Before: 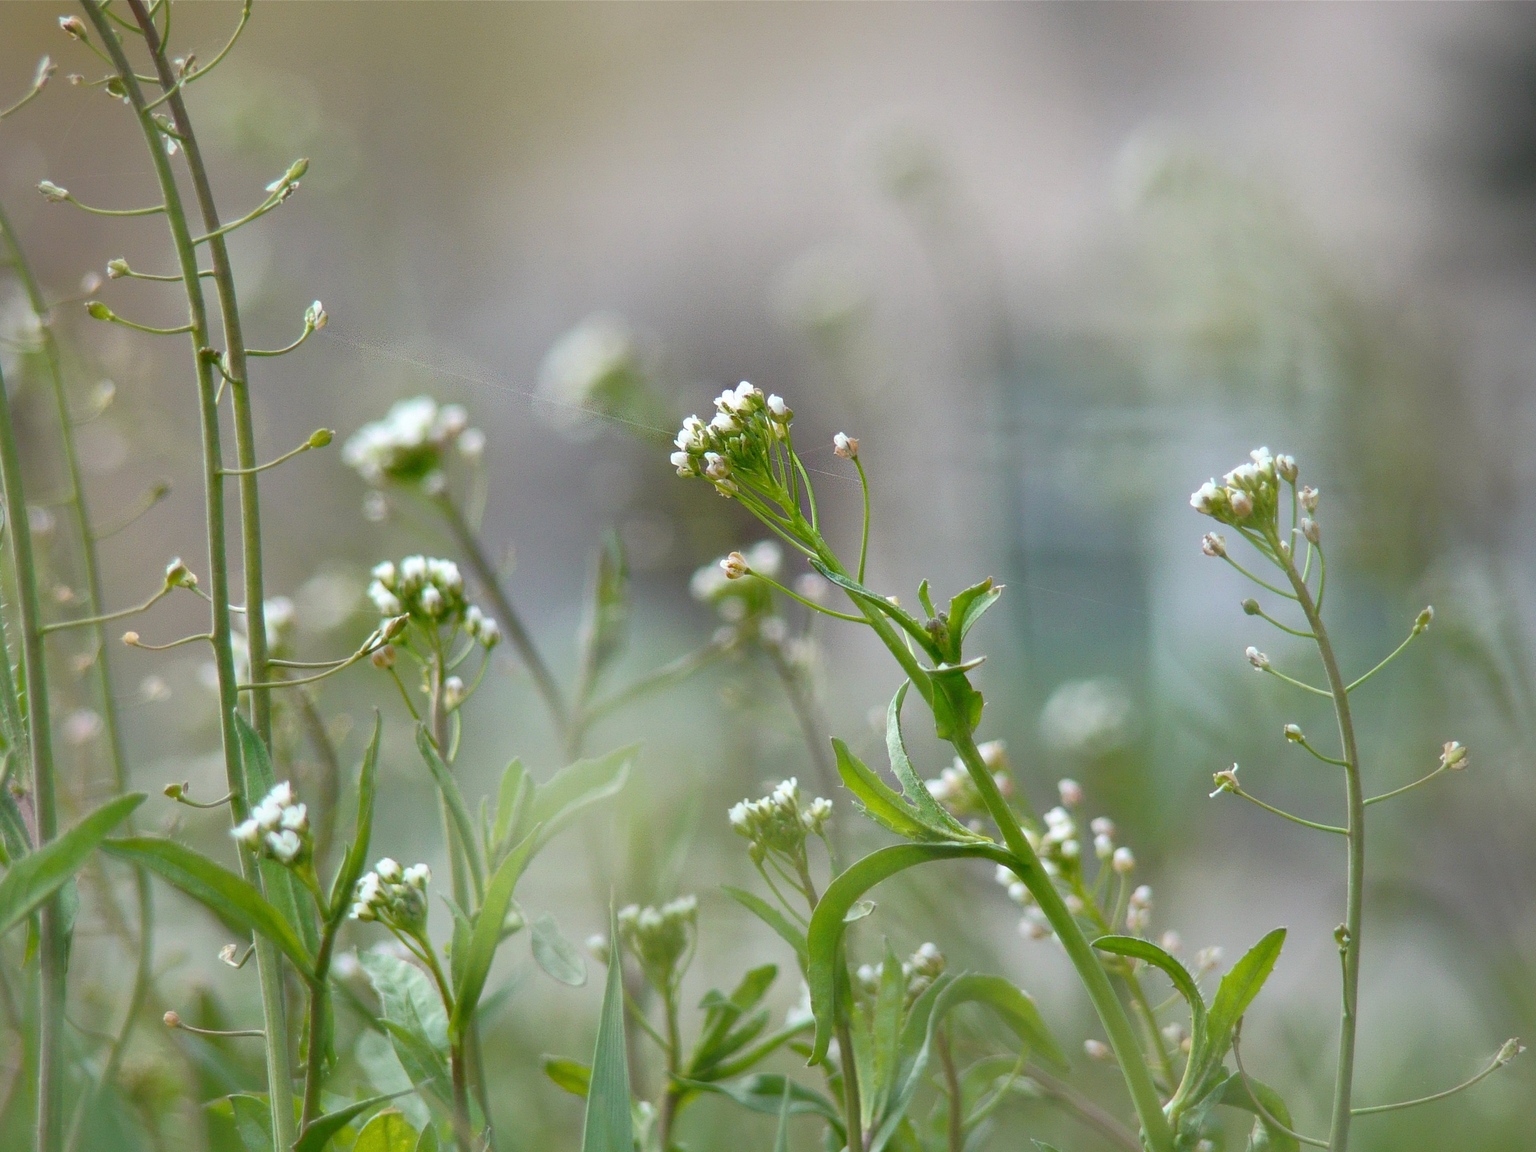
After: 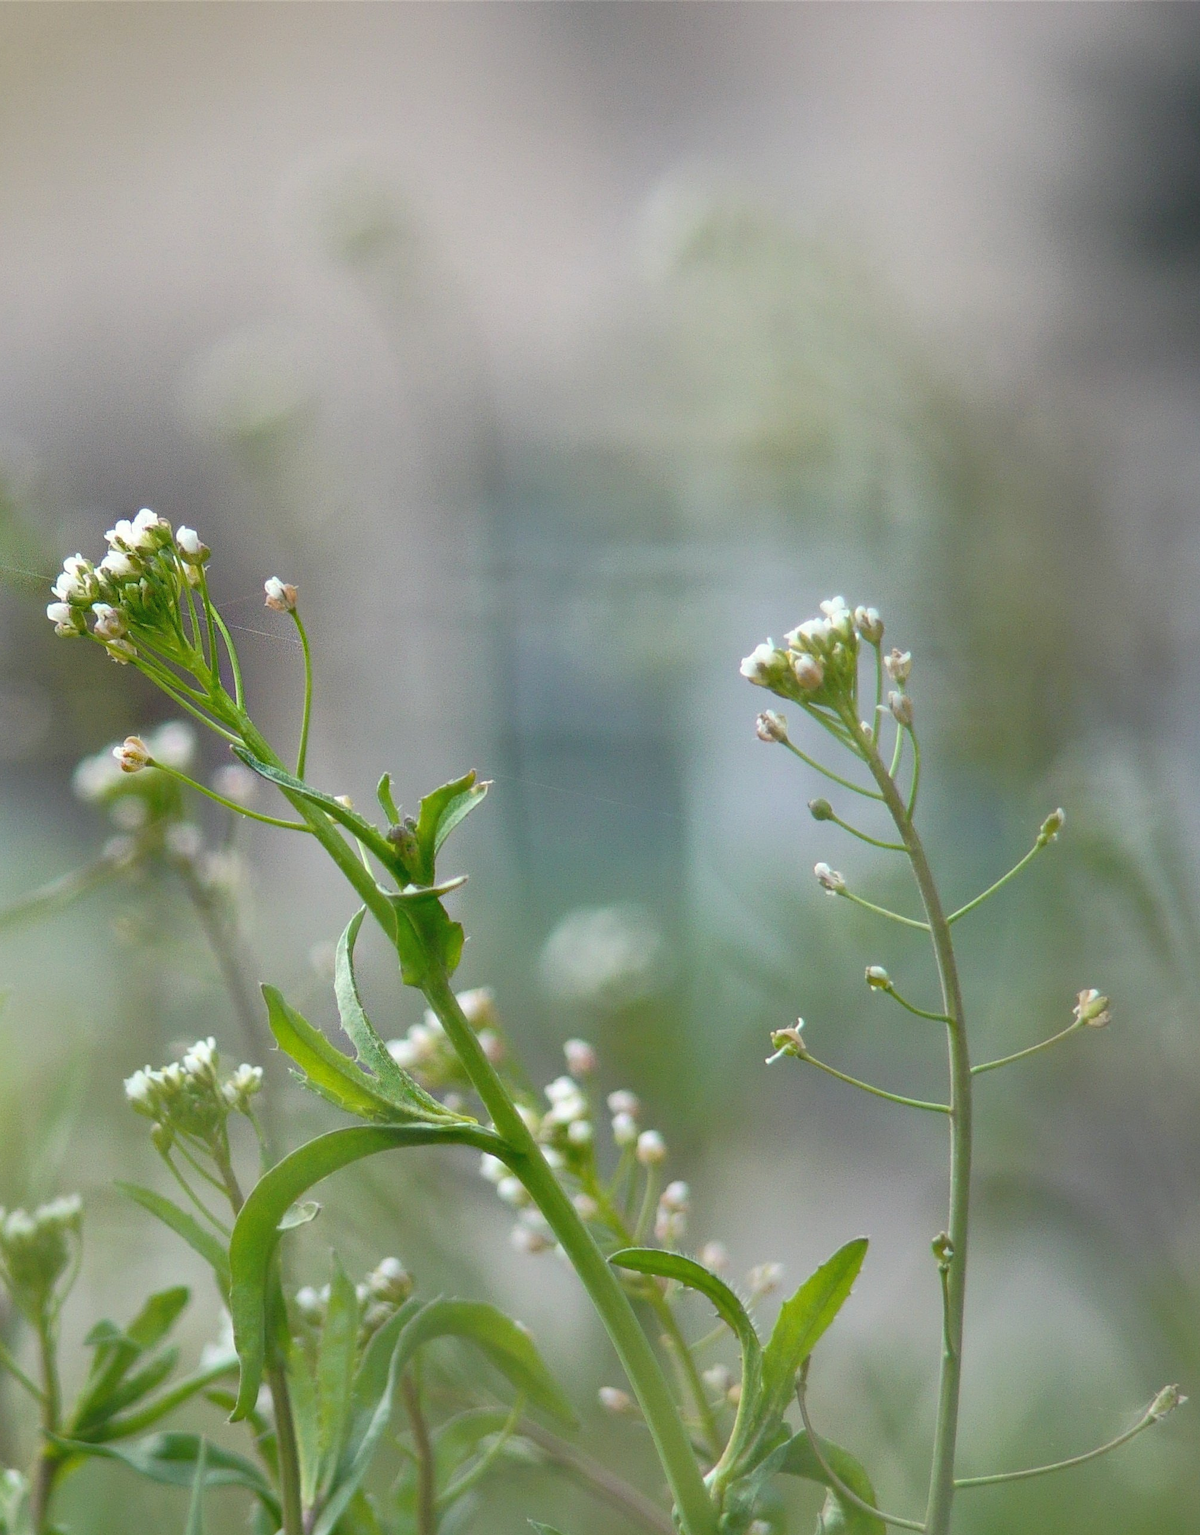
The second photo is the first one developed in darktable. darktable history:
color correction: highlights a* 0.207, highlights b* 2.7, shadows a* -0.874, shadows b* -4.78
crop: left 41.402%
white balance: emerald 1
